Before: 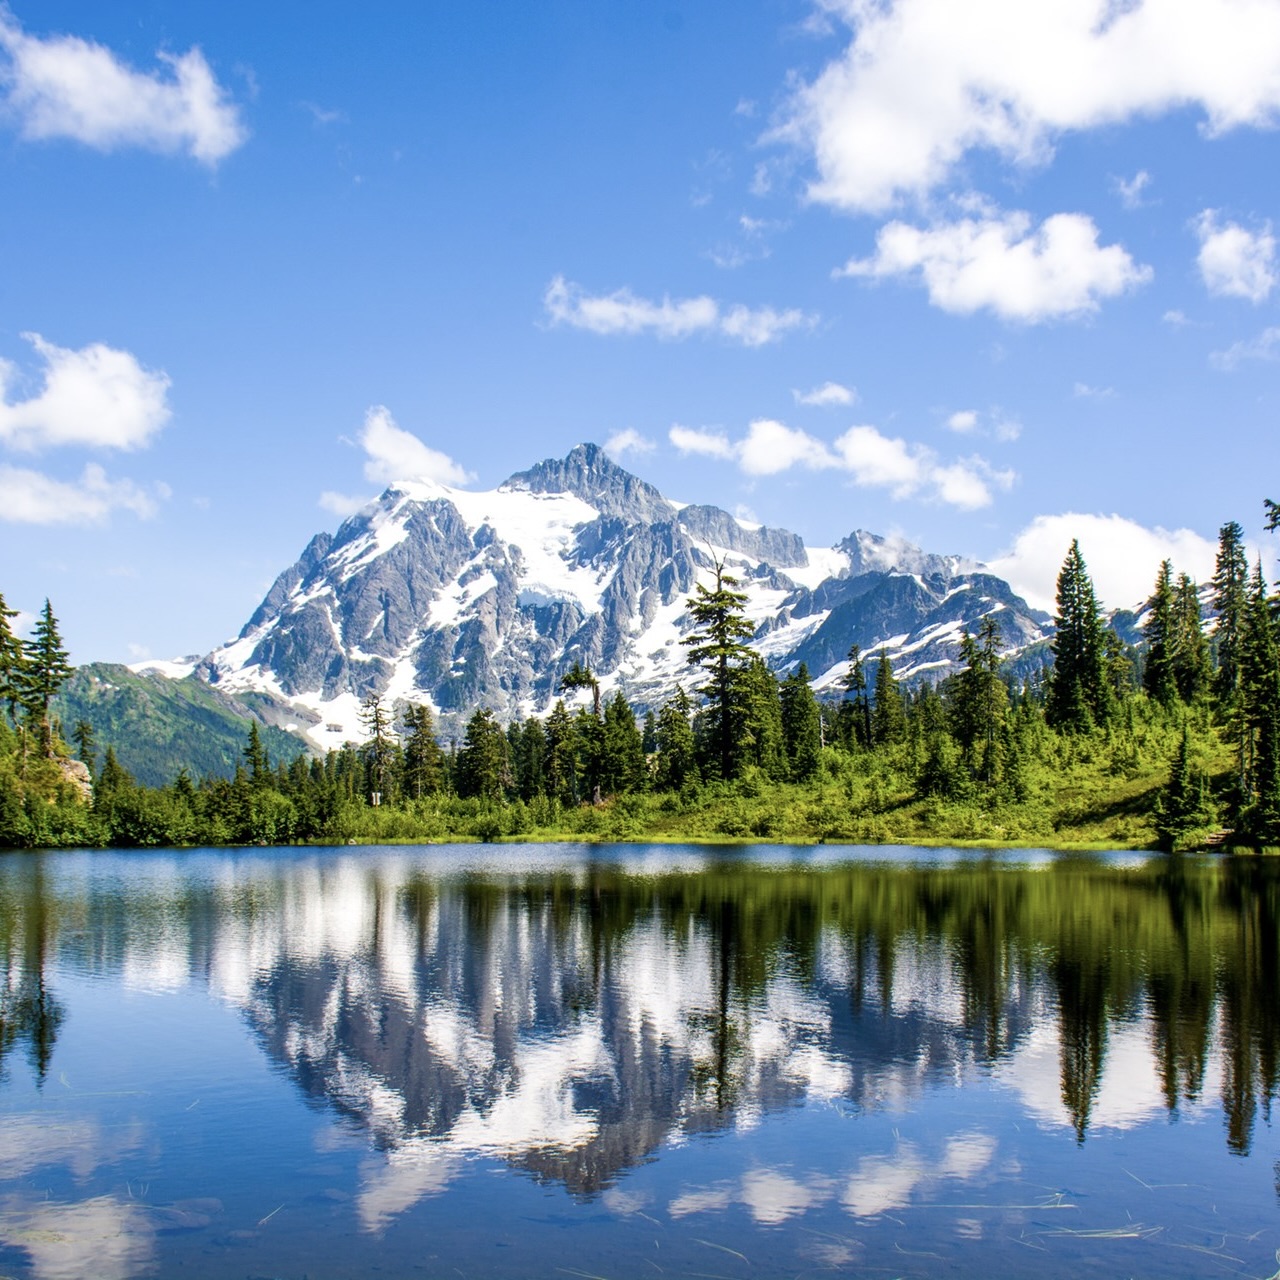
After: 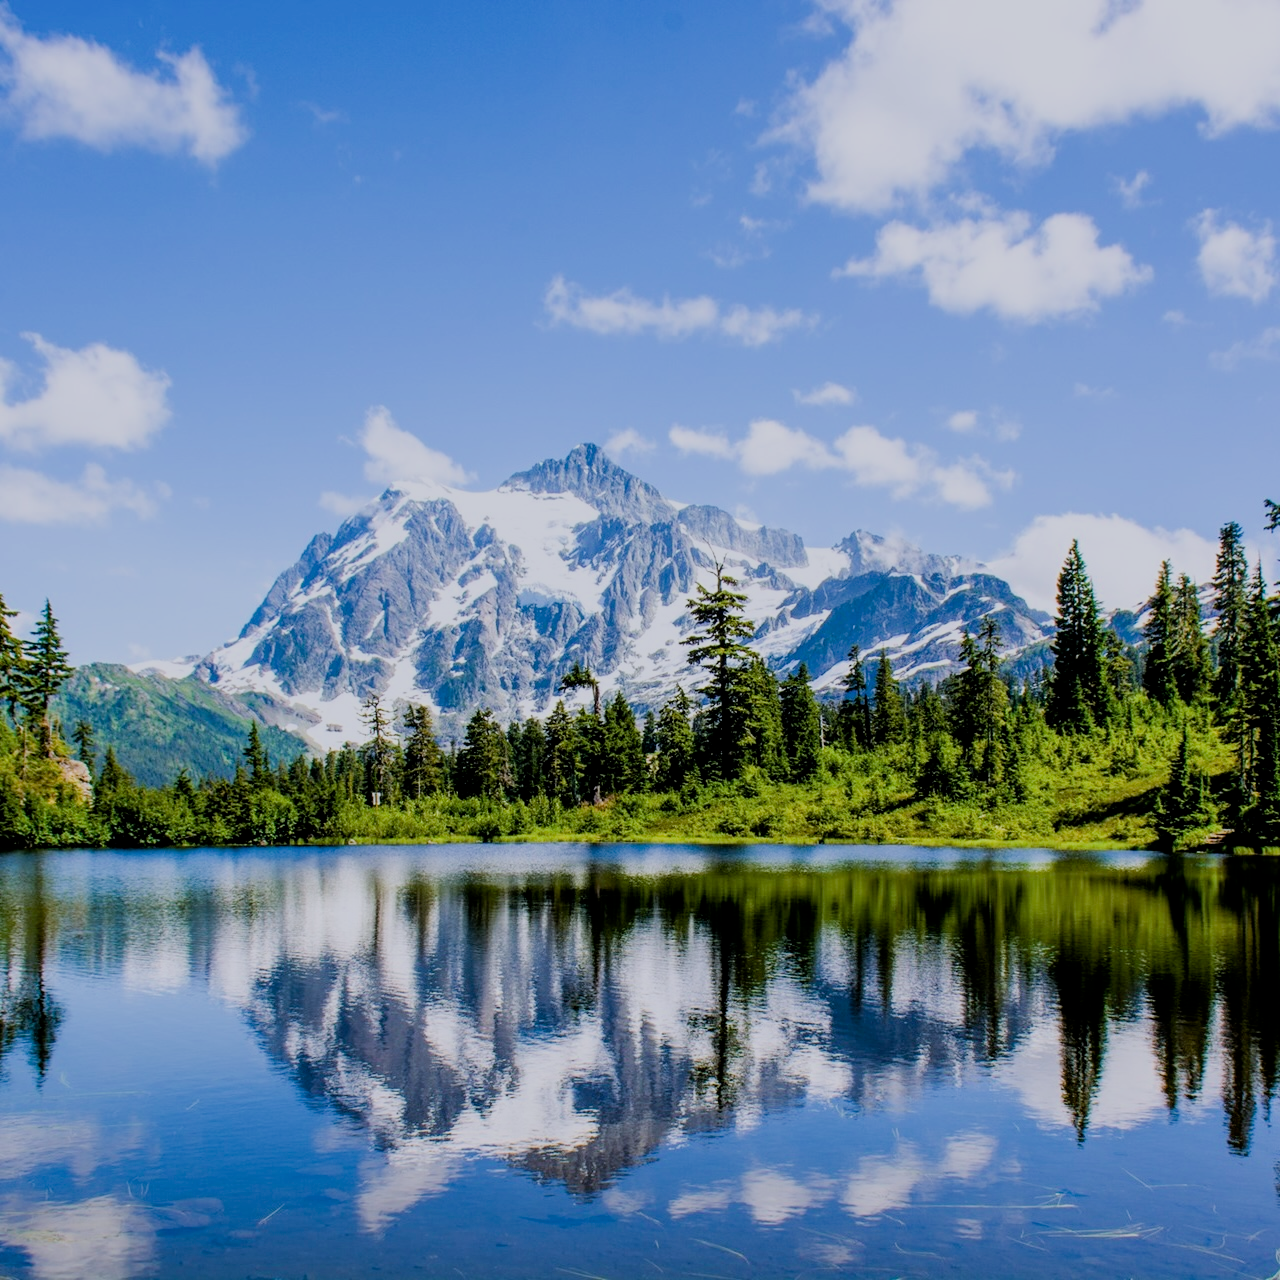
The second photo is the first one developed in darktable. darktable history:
exposure: black level correction 0.005, exposure 0.003 EV, compensate highlight preservation false
color calibration: illuminant as shot in camera, x 0.358, y 0.373, temperature 4628.91 K
filmic rgb: black relative exposure -7.2 EV, white relative exposure 5.37 EV, hardness 3.03
